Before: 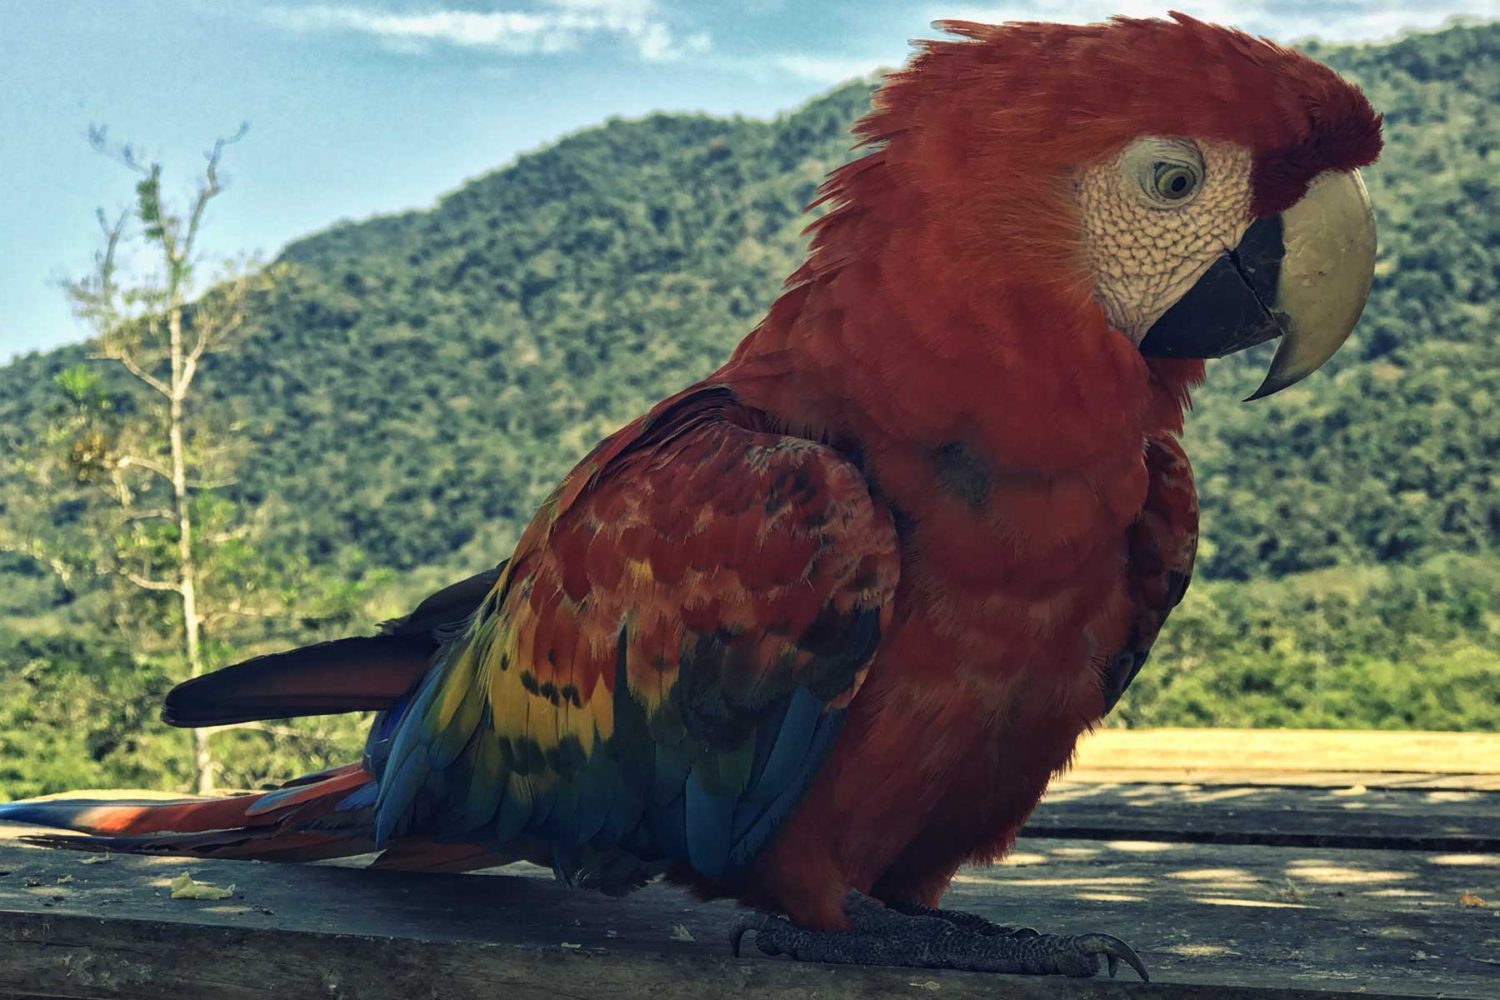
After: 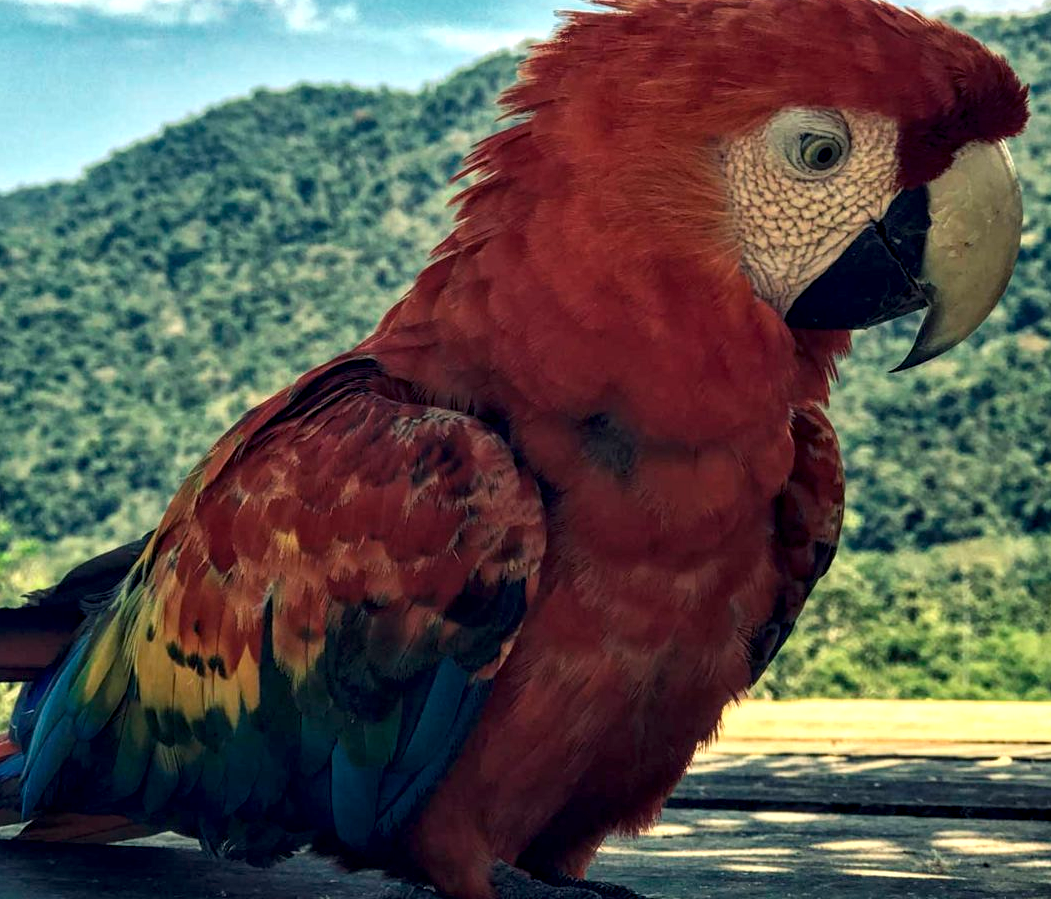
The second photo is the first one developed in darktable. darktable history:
crop and rotate: left 23.602%, top 2.99%, right 6.315%, bottom 7.024%
local contrast: detail 135%, midtone range 0.749
